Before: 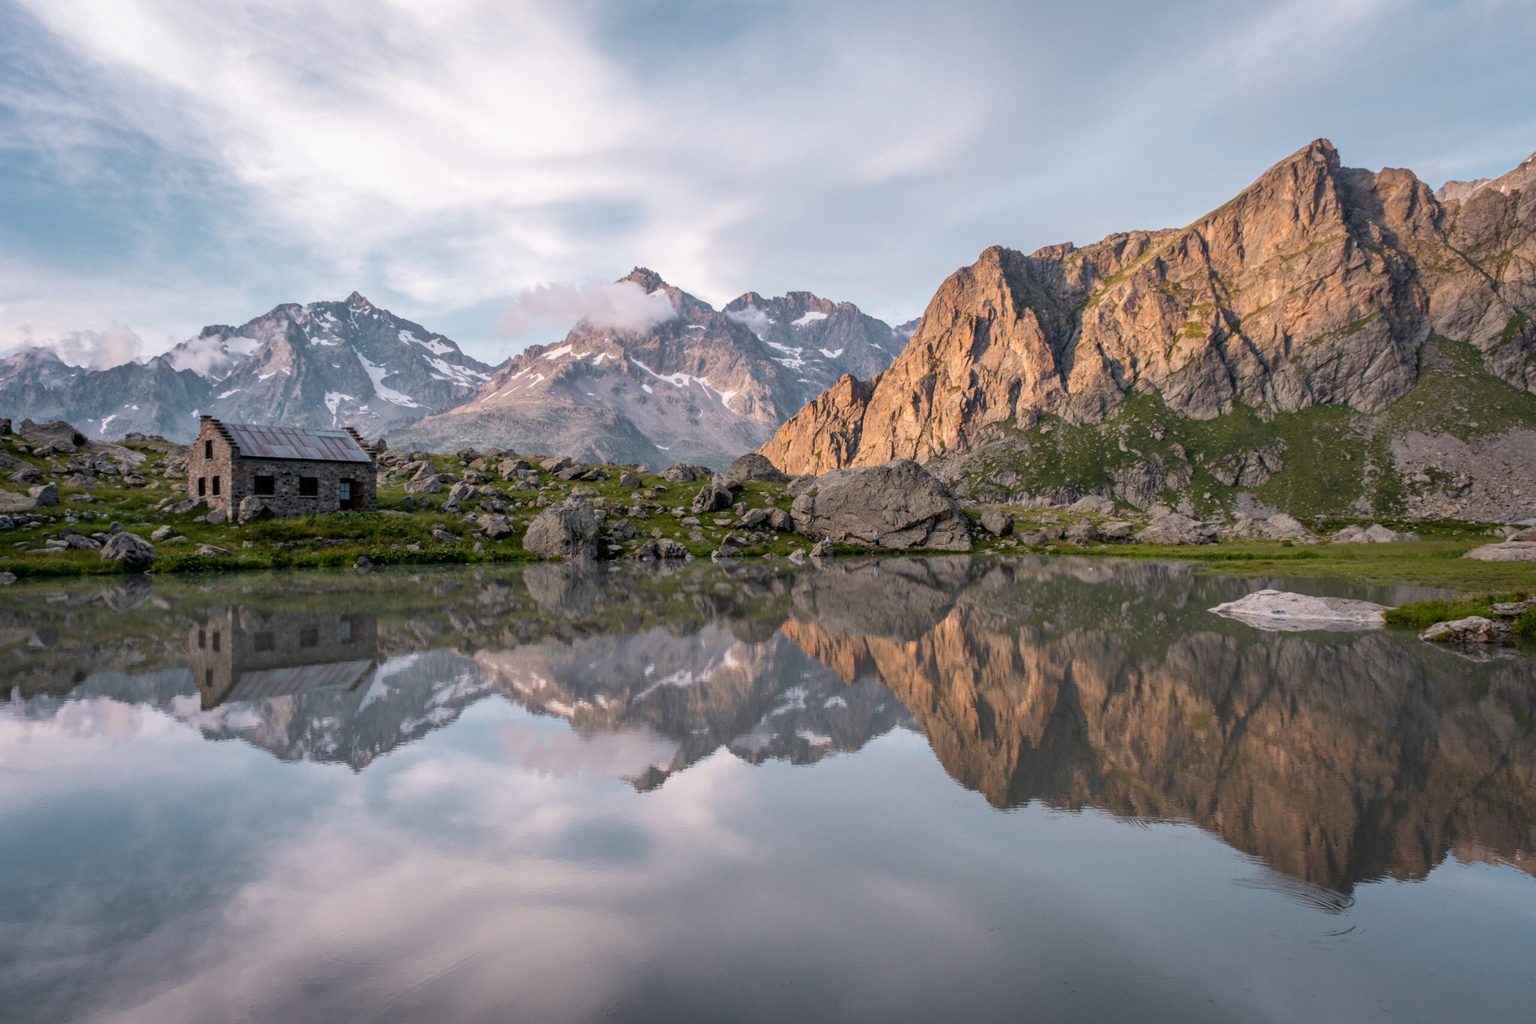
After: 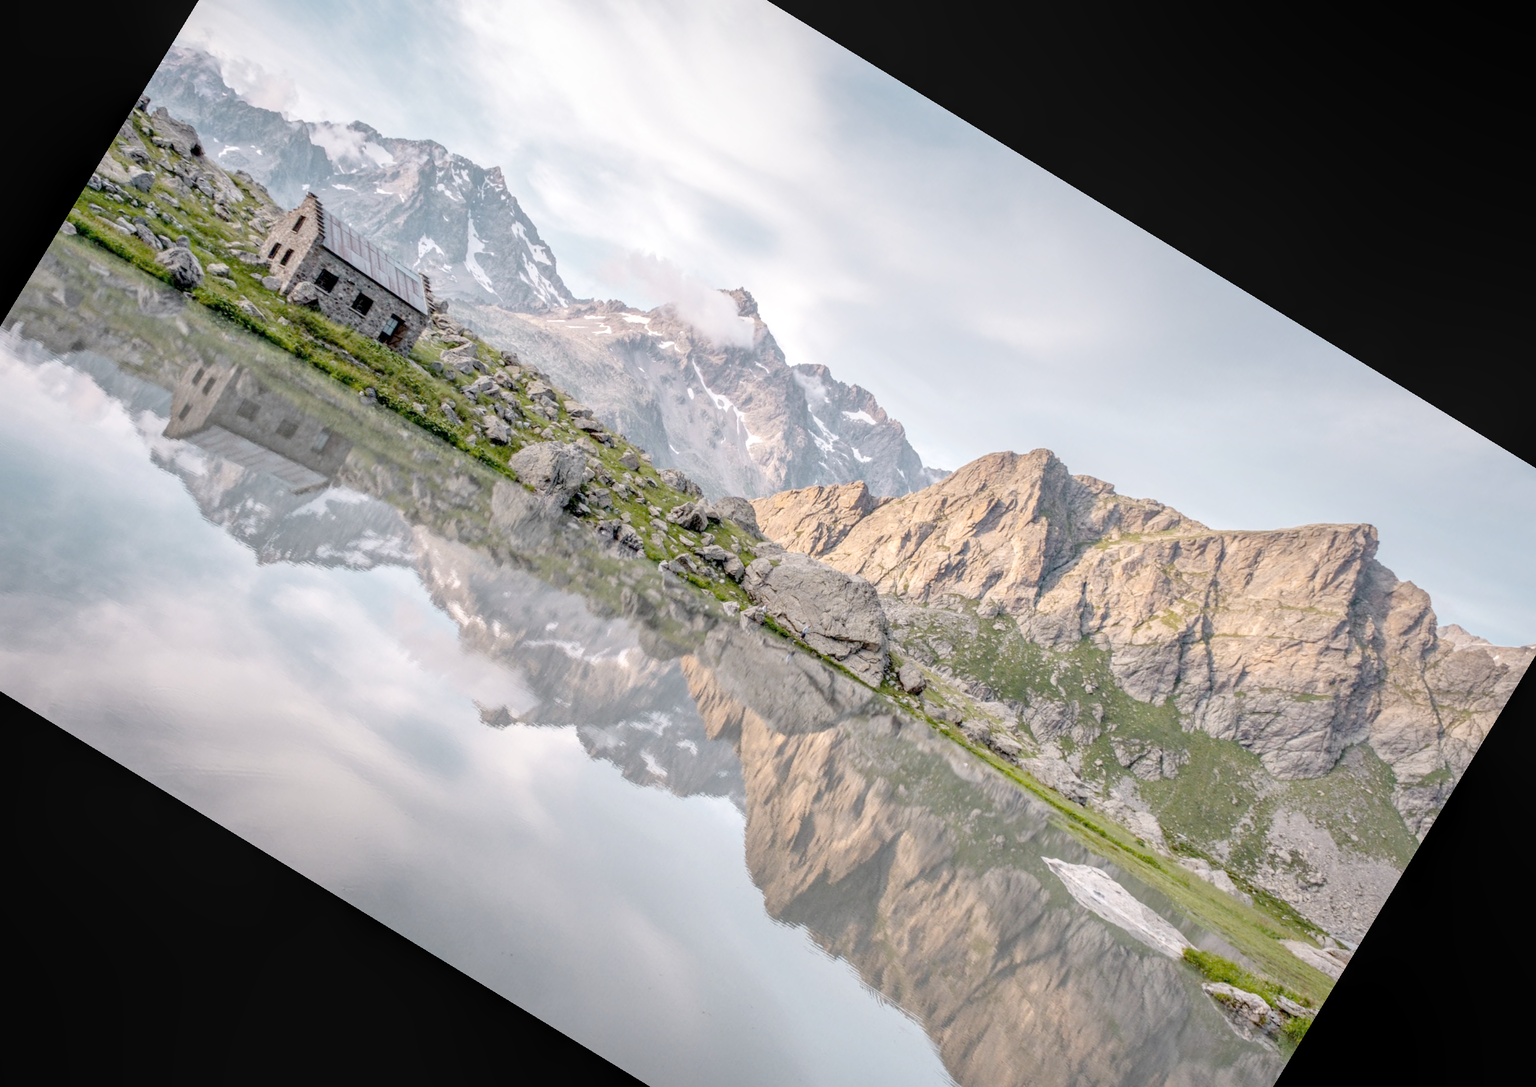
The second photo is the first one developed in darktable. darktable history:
local contrast: detail 140%
orientation: orientation rotate 180°
crop and rotate: angle 148.68°, left 9.111%, top 15.603%, right 4.588%, bottom 17.041%
